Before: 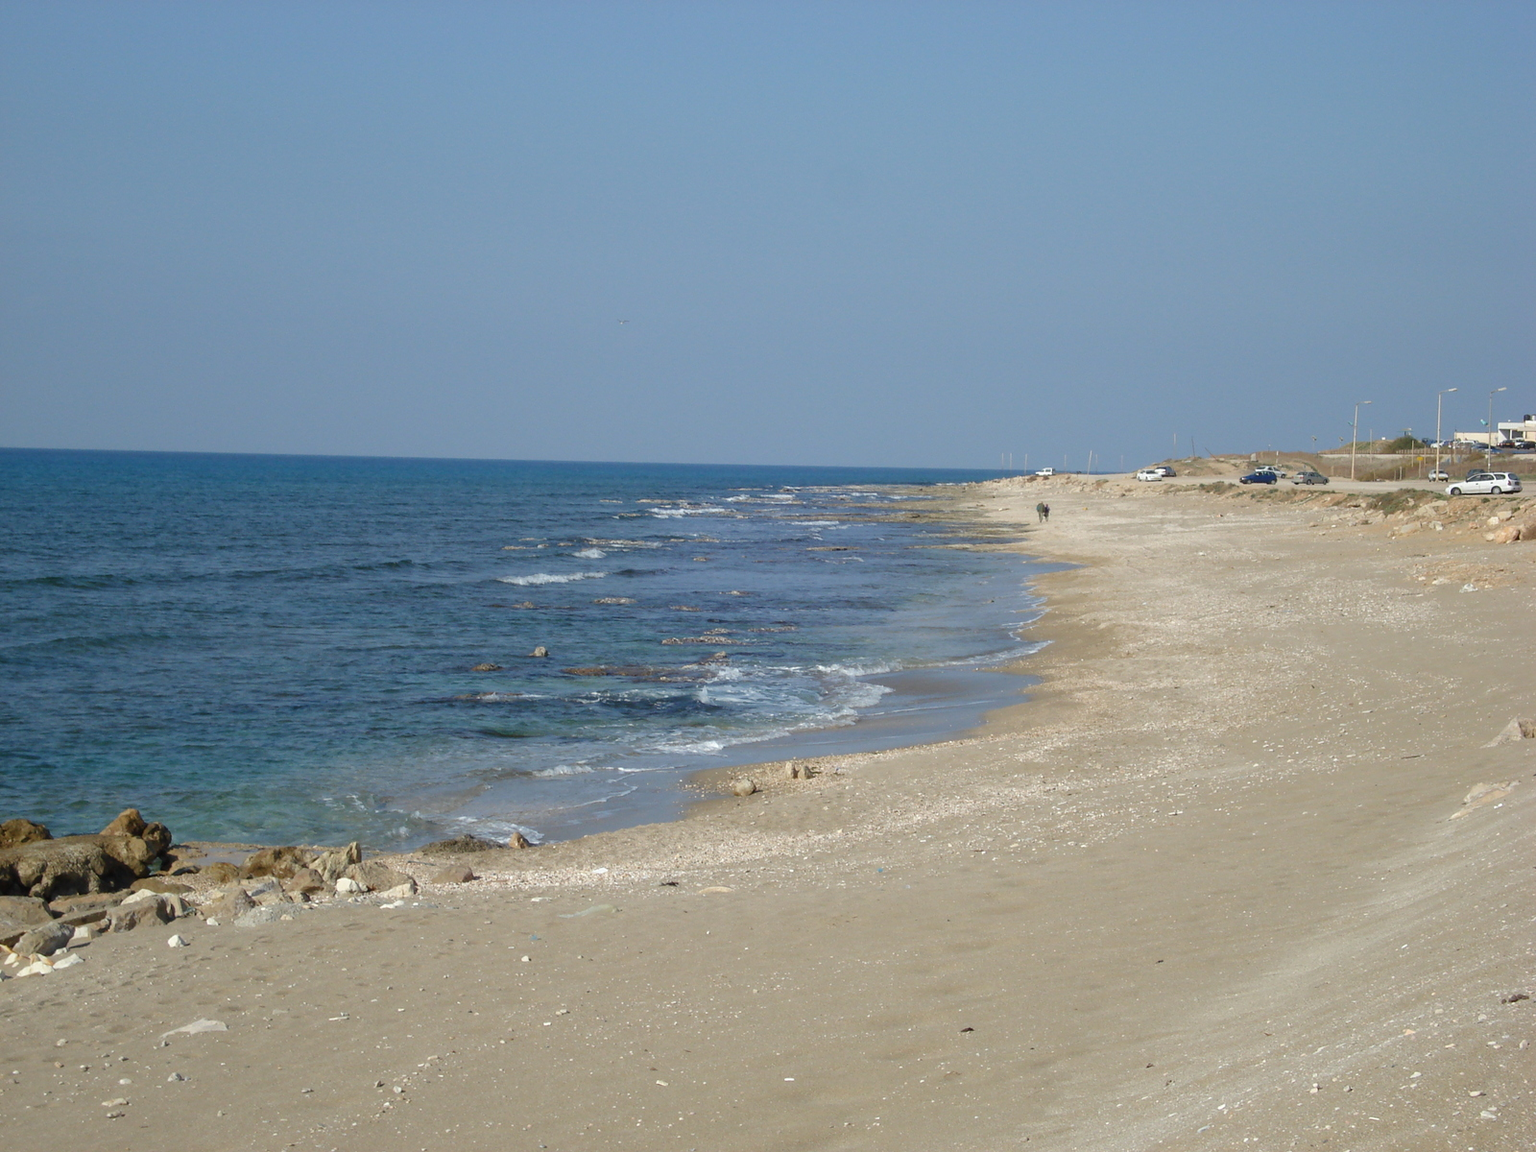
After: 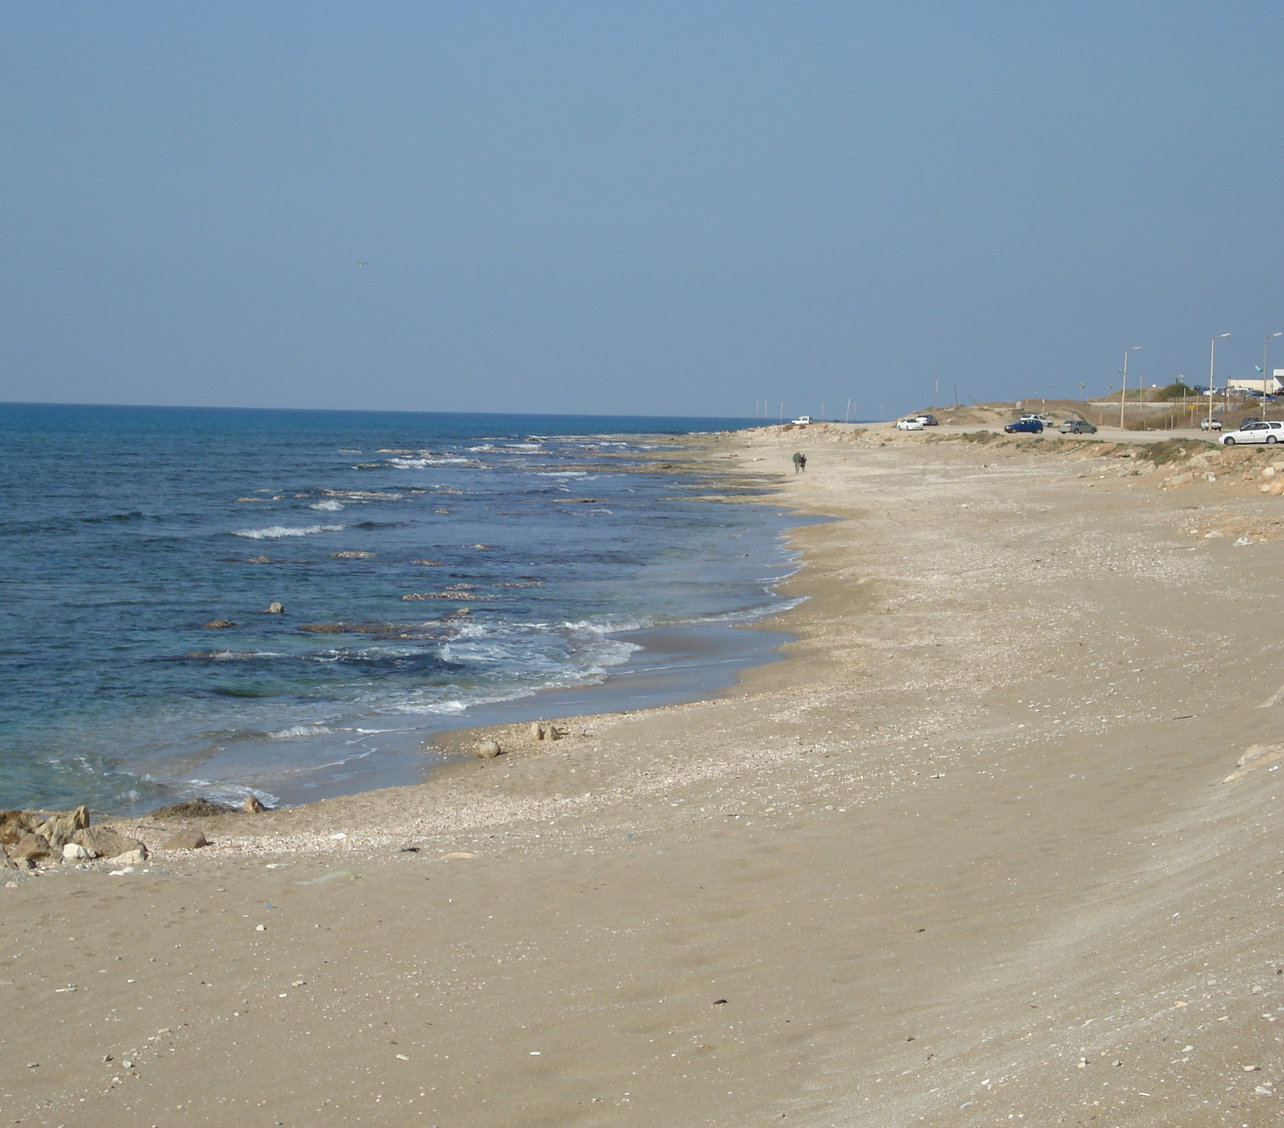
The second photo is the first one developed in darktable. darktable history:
crop and rotate: left 17.997%, top 5.94%, right 1.718%
